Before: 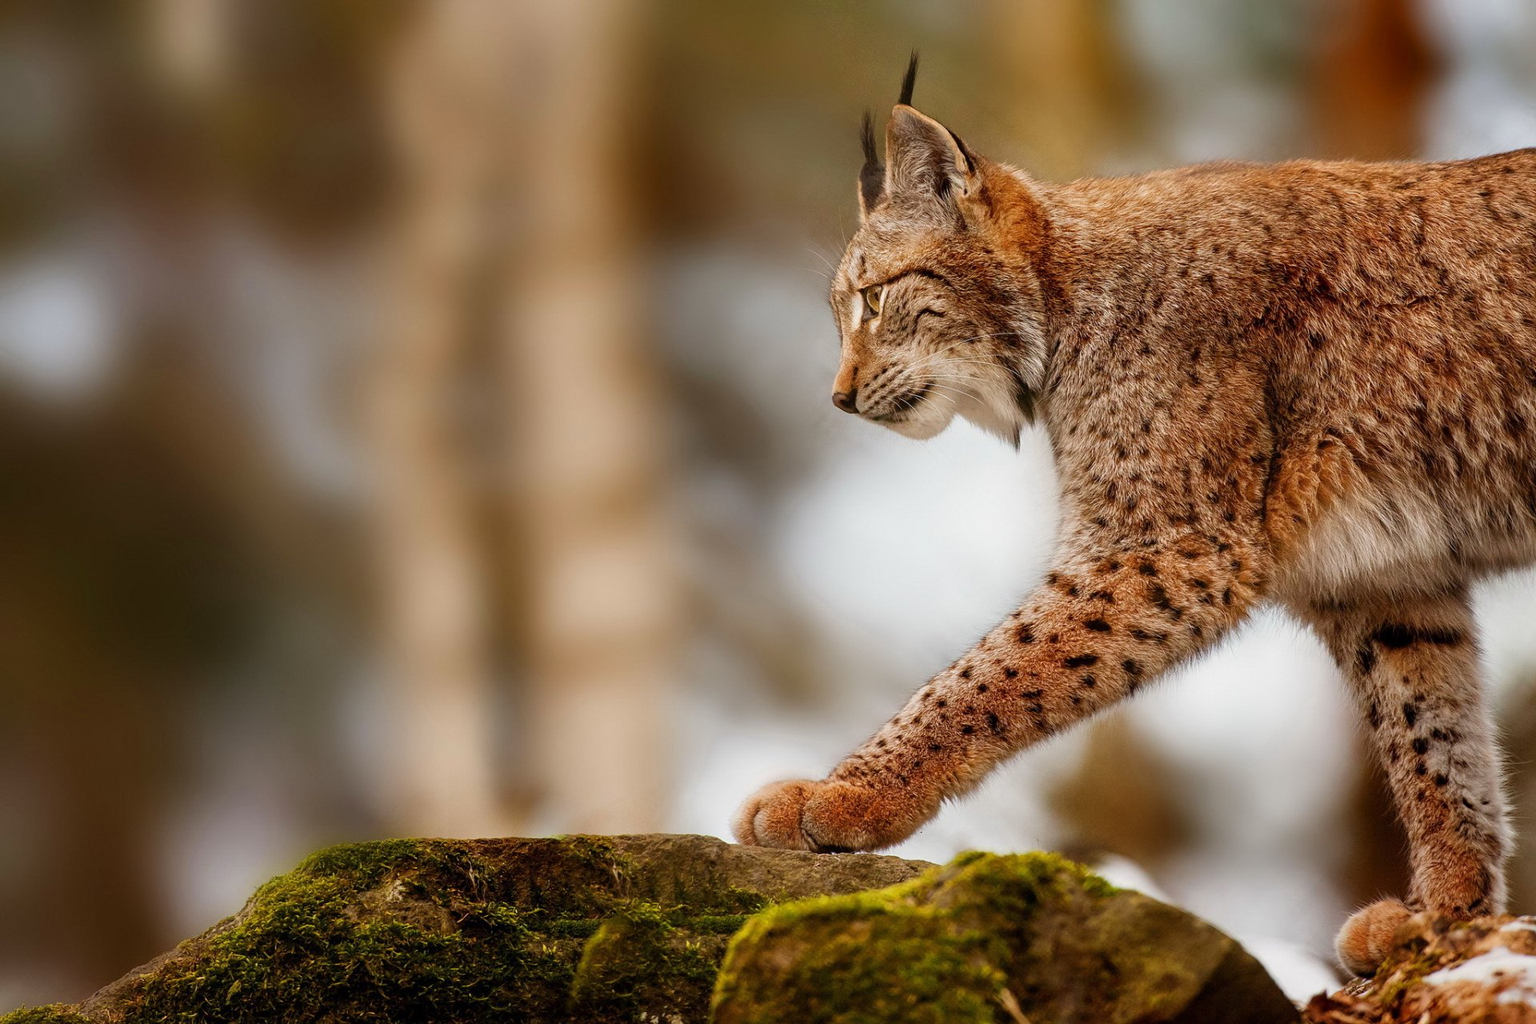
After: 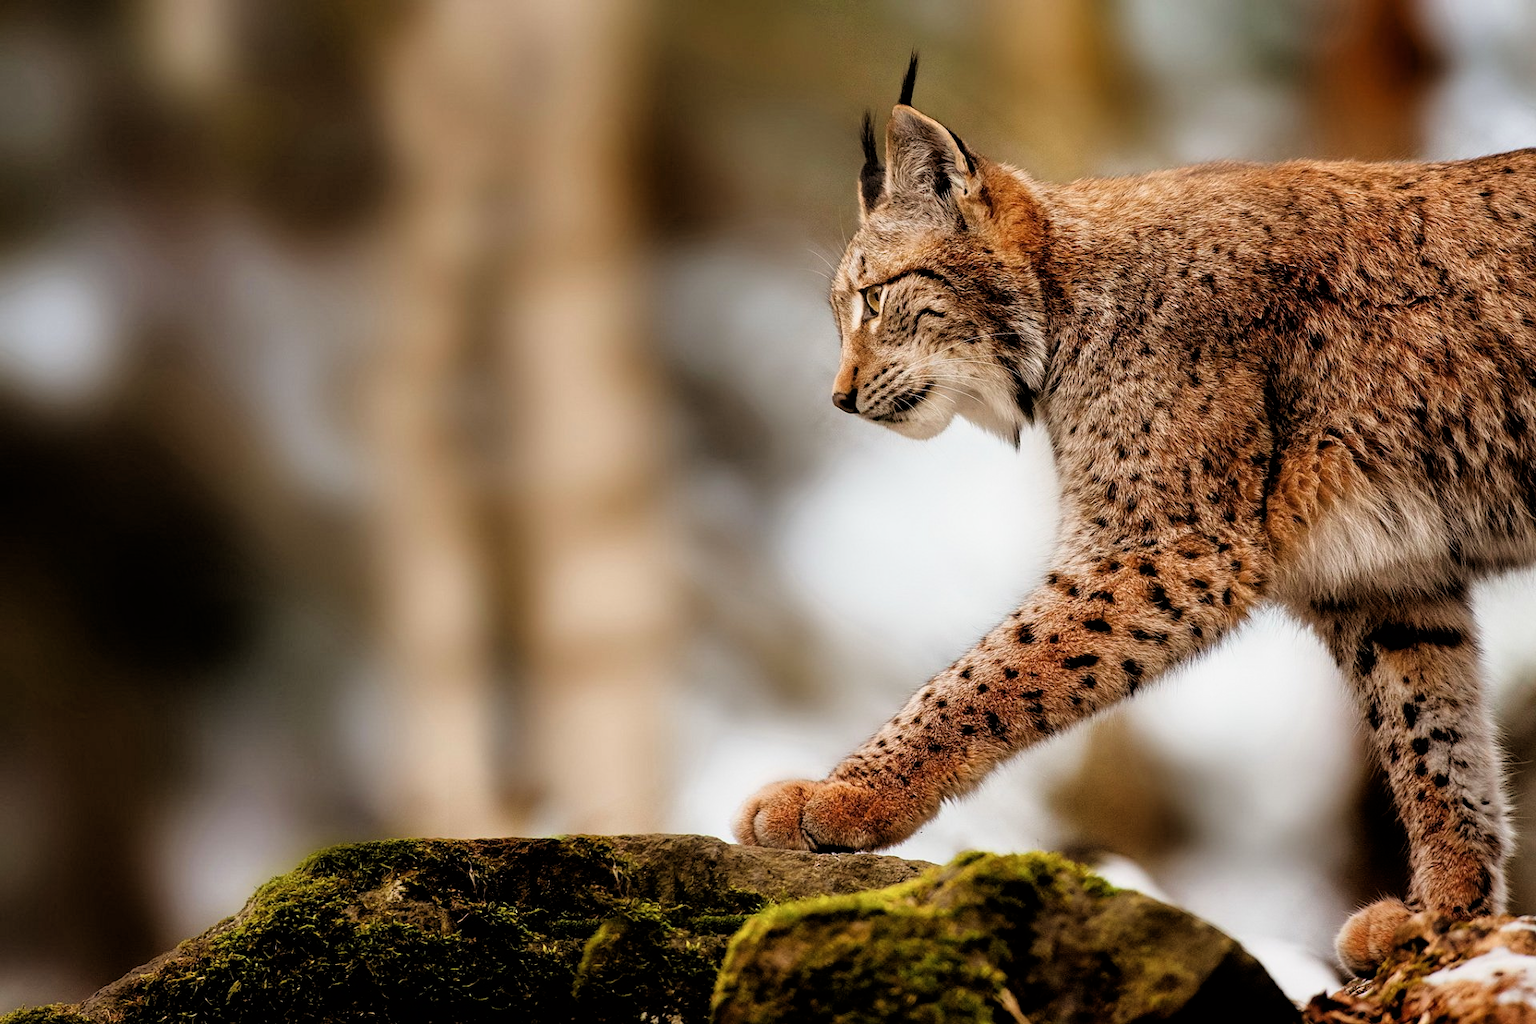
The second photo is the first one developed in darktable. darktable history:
filmic rgb: black relative exposure -3.72 EV, white relative exposure 2.77 EV, dynamic range scaling -5.32%, hardness 3.03
exposure: black level correction -0.001, exposure 0.08 EV, compensate highlight preservation false
